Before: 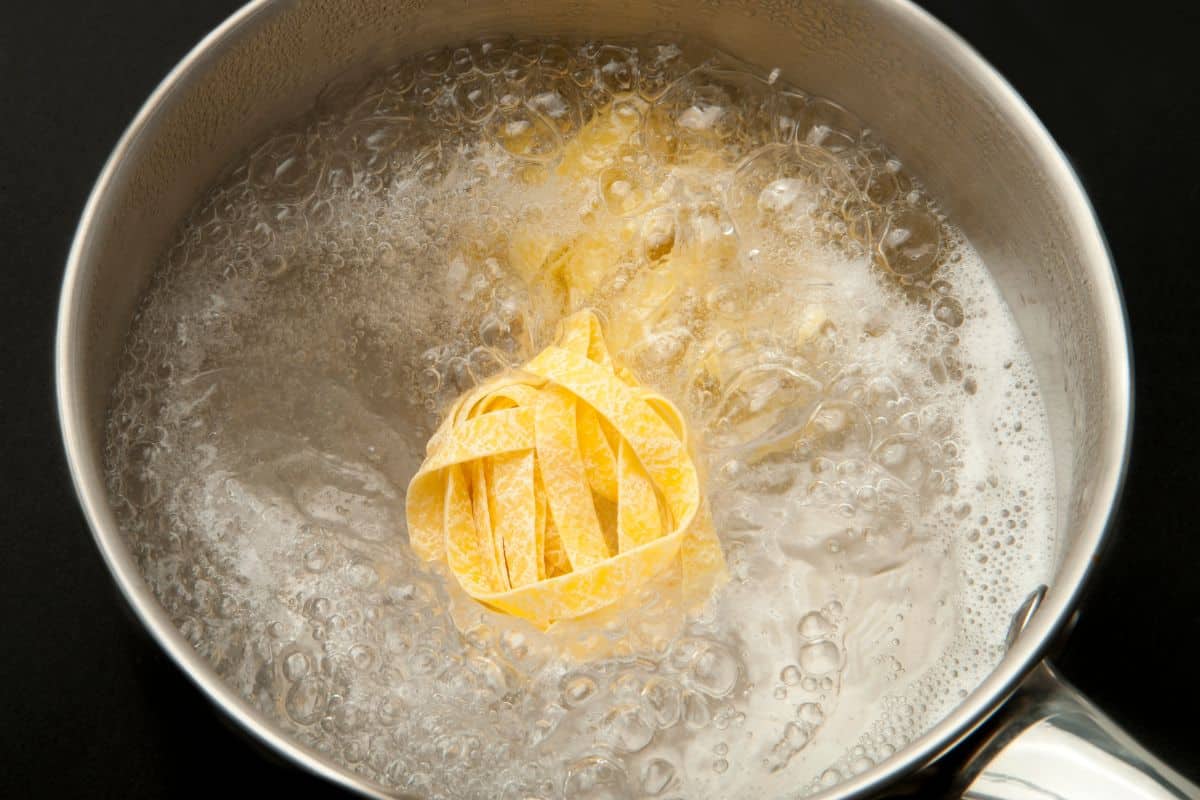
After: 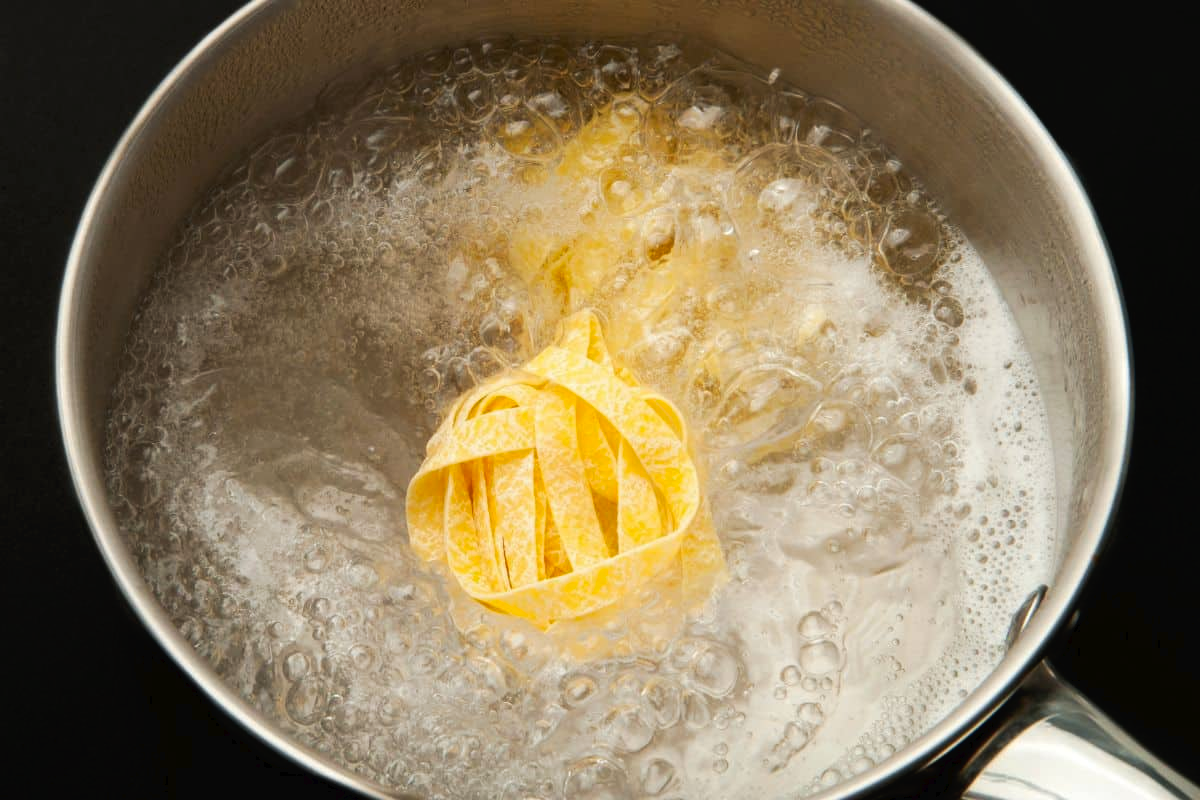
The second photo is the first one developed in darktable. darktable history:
tone curve: curves: ch0 [(0, 0) (0.003, 0.019) (0.011, 0.019) (0.025, 0.022) (0.044, 0.026) (0.069, 0.032) (0.1, 0.052) (0.136, 0.081) (0.177, 0.123) (0.224, 0.17) (0.277, 0.219) (0.335, 0.276) (0.399, 0.344) (0.468, 0.421) (0.543, 0.508) (0.623, 0.604) (0.709, 0.705) (0.801, 0.797) (0.898, 0.894) (1, 1)], preserve colors none
